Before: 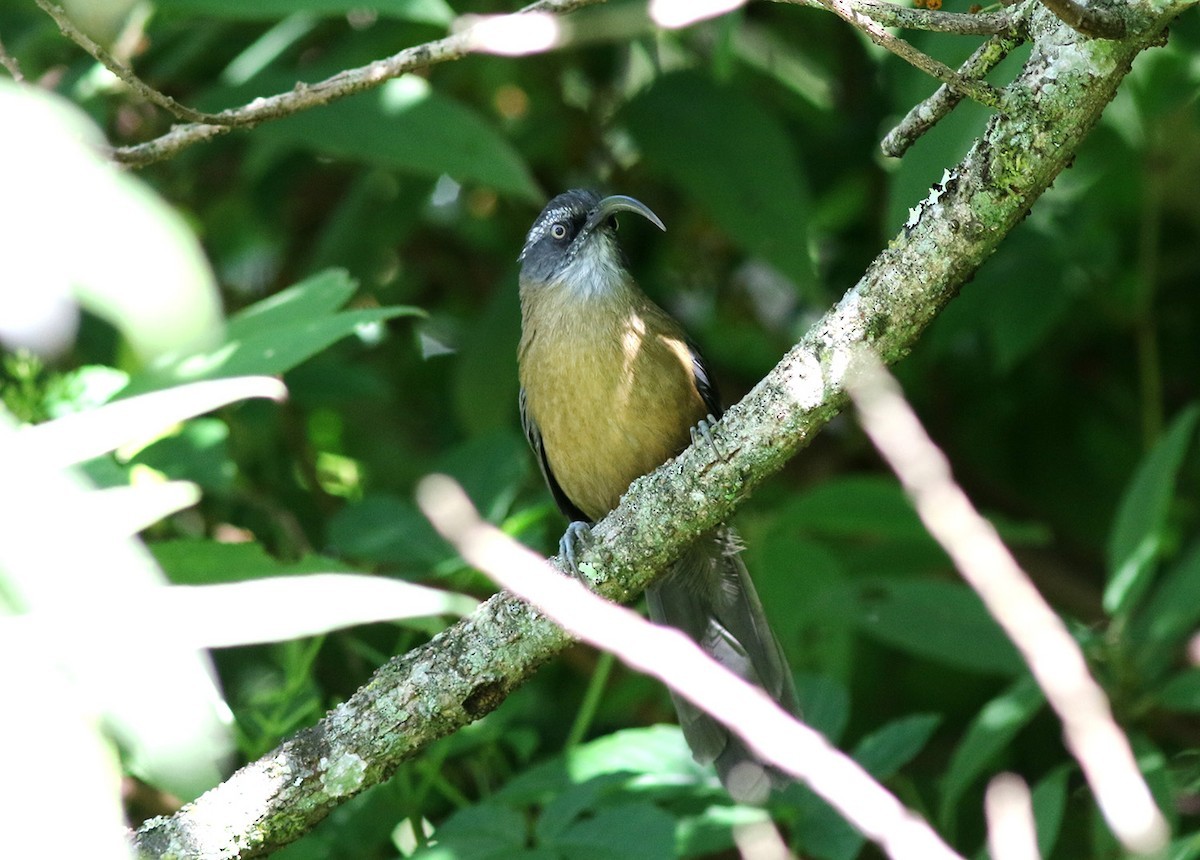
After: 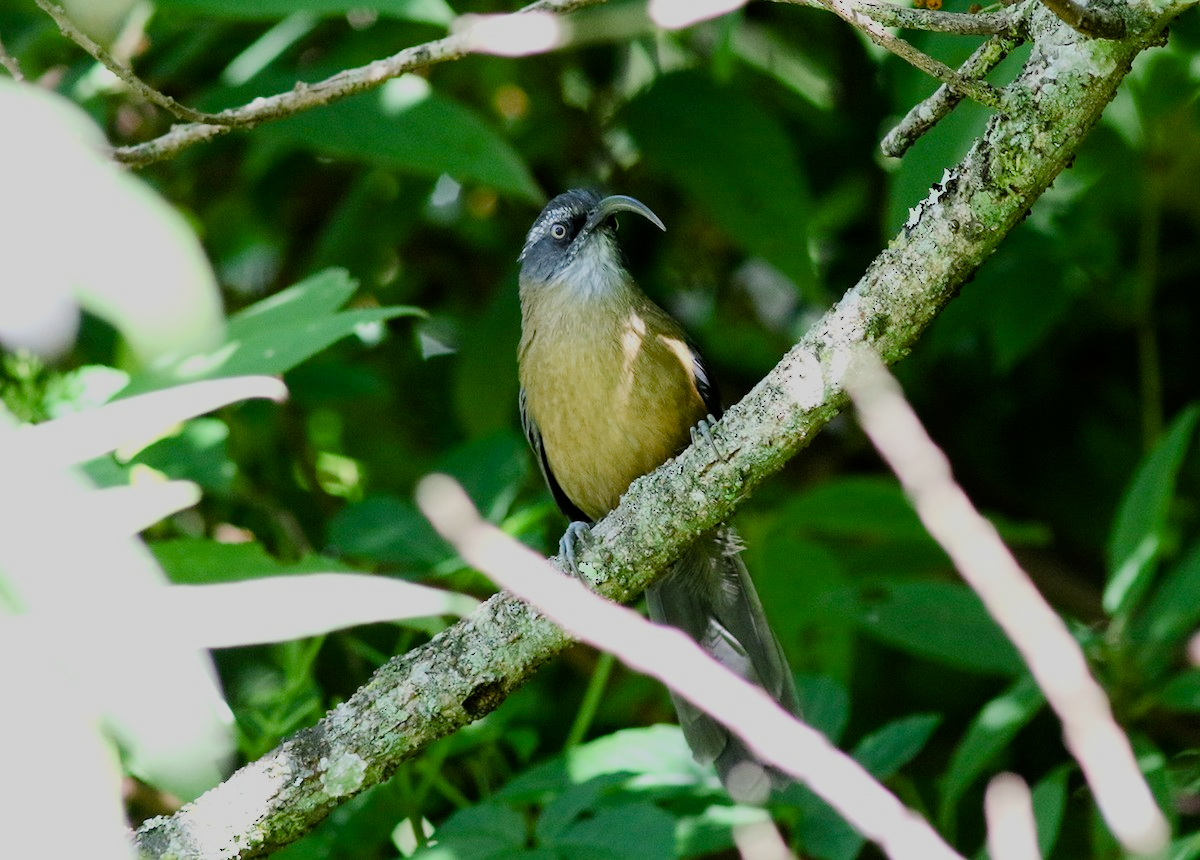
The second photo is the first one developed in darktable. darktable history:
filmic rgb: black relative exposure -7.48 EV, white relative exposure 4.83 EV, hardness 3.4, color science v6 (2022)
color balance rgb: perceptual saturation grading › global saturation 20%, perceptual saturation grading › highlights -25%, perceptual saturation grading › shadows 50%, global vibrance -25%
